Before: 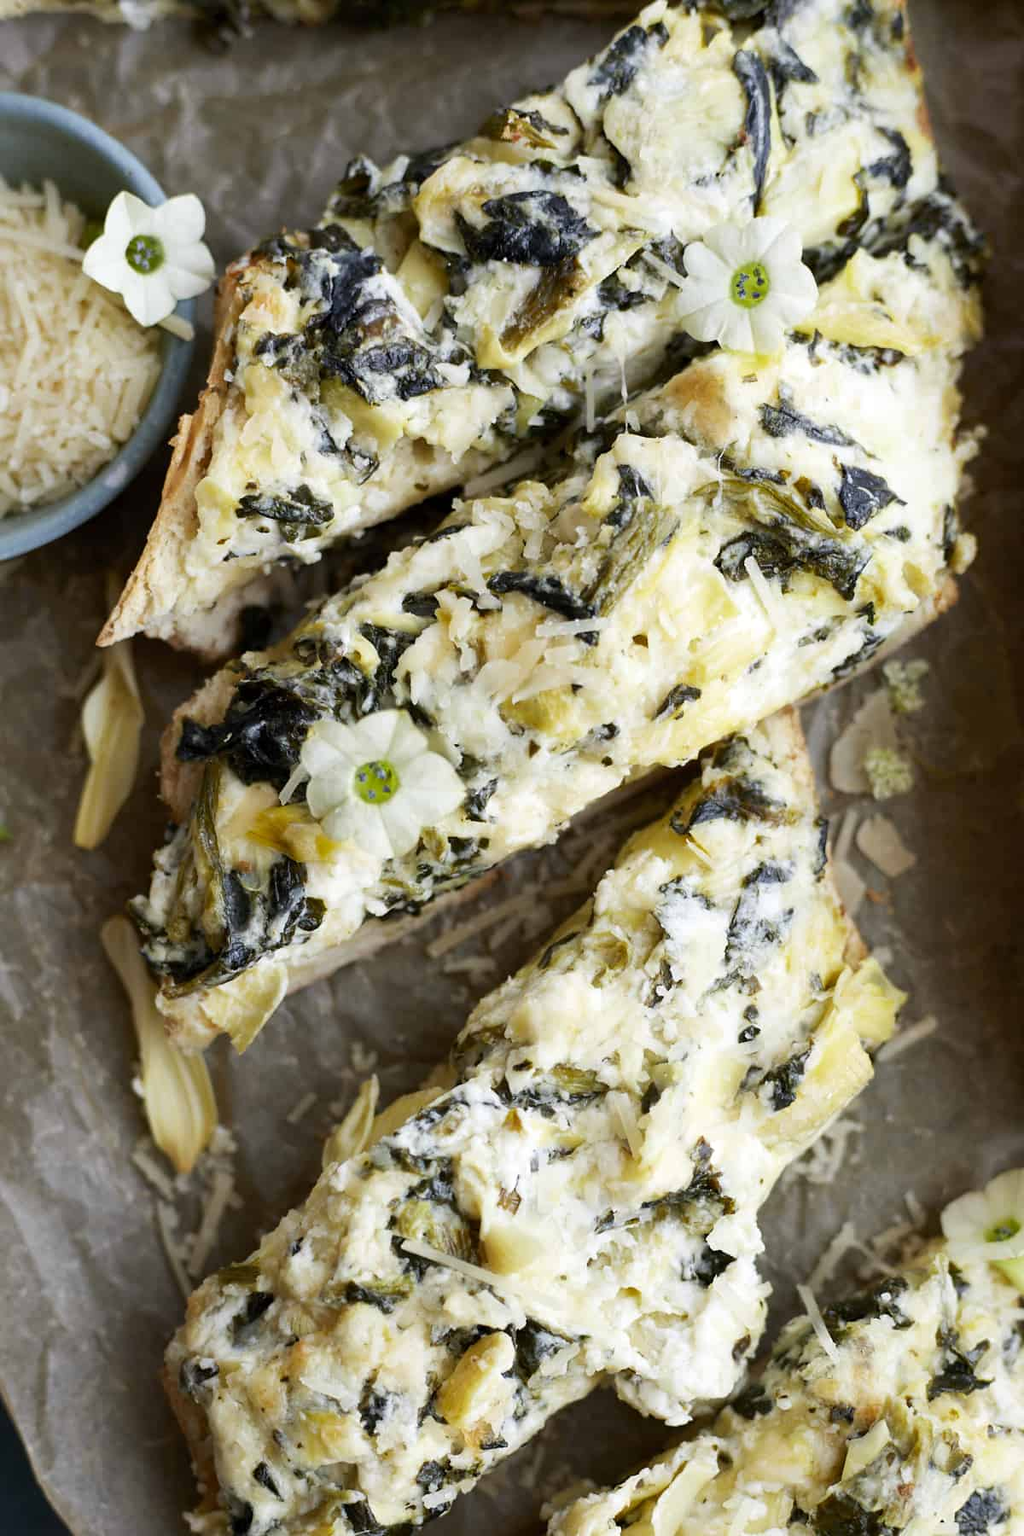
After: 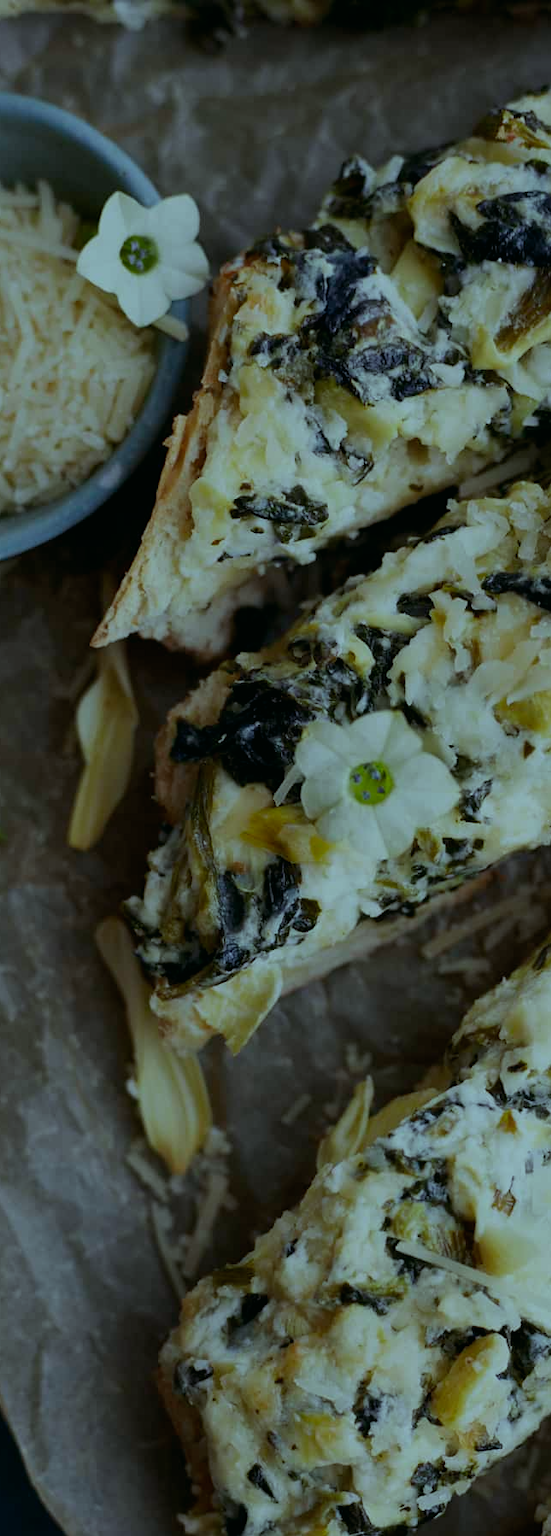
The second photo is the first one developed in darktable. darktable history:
exposure: exposure -1.468 EV, compensate highlight preservation false
white balance: red 0.983, blue 1.036
color balance: mode lift, gamma, gain (sRGB), lift [0.997, 0.979, 1.021, 1.011], gamma [1, 1.084, 0.916, 0.998], gain [1, 0.87, 1.13, 1.101], contrast 4.55%, contrast fulcrum 38.24%, output saturation 104.09%
crop: left 0.587%, right 45.588%, bottom 0.086%
